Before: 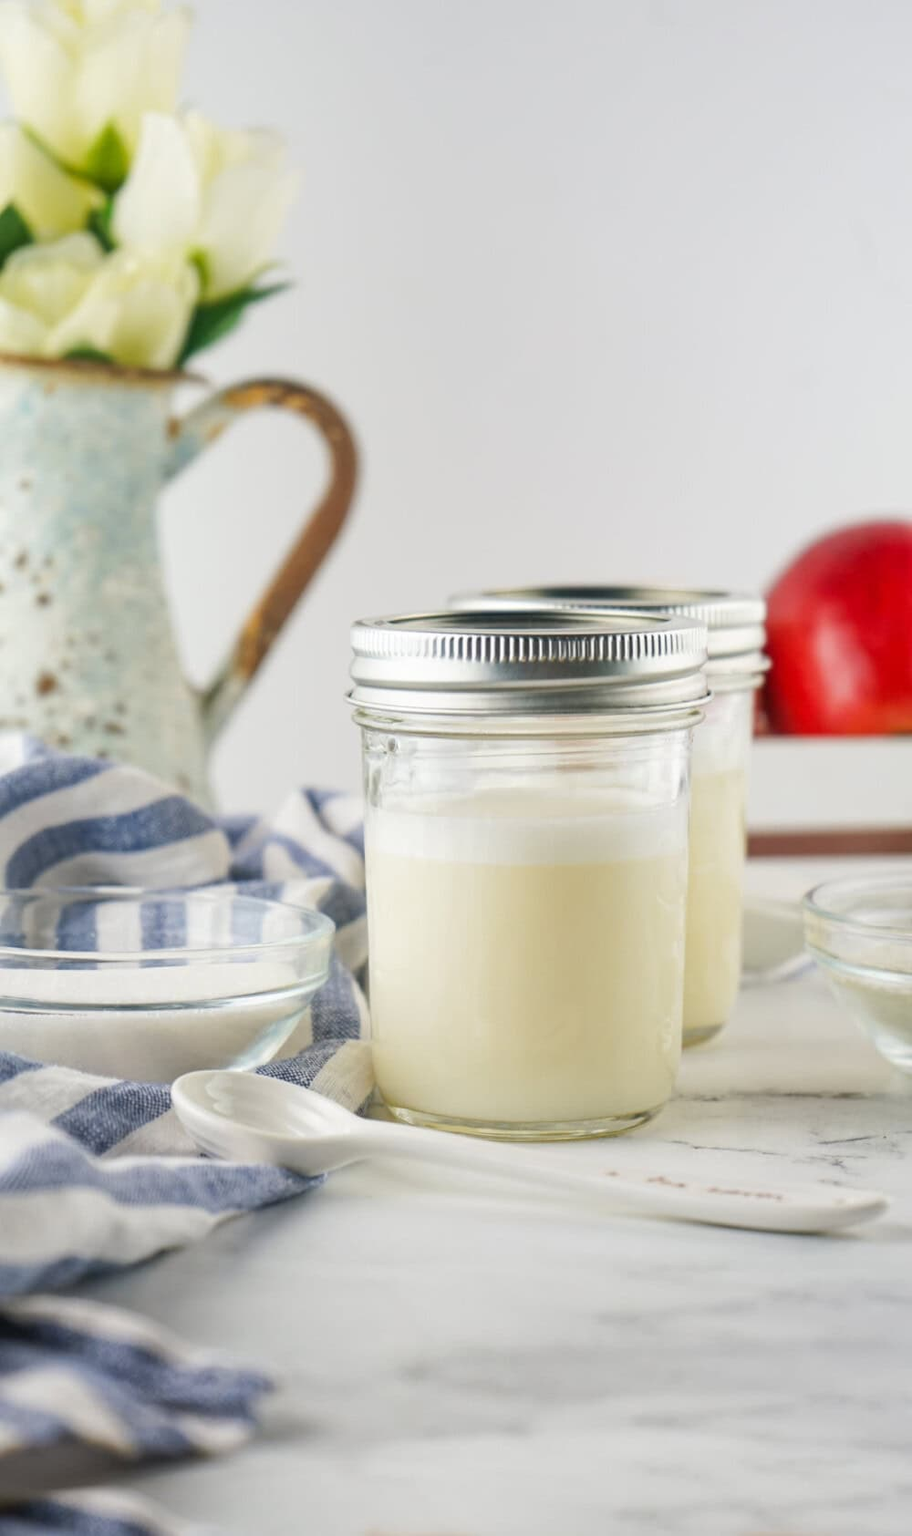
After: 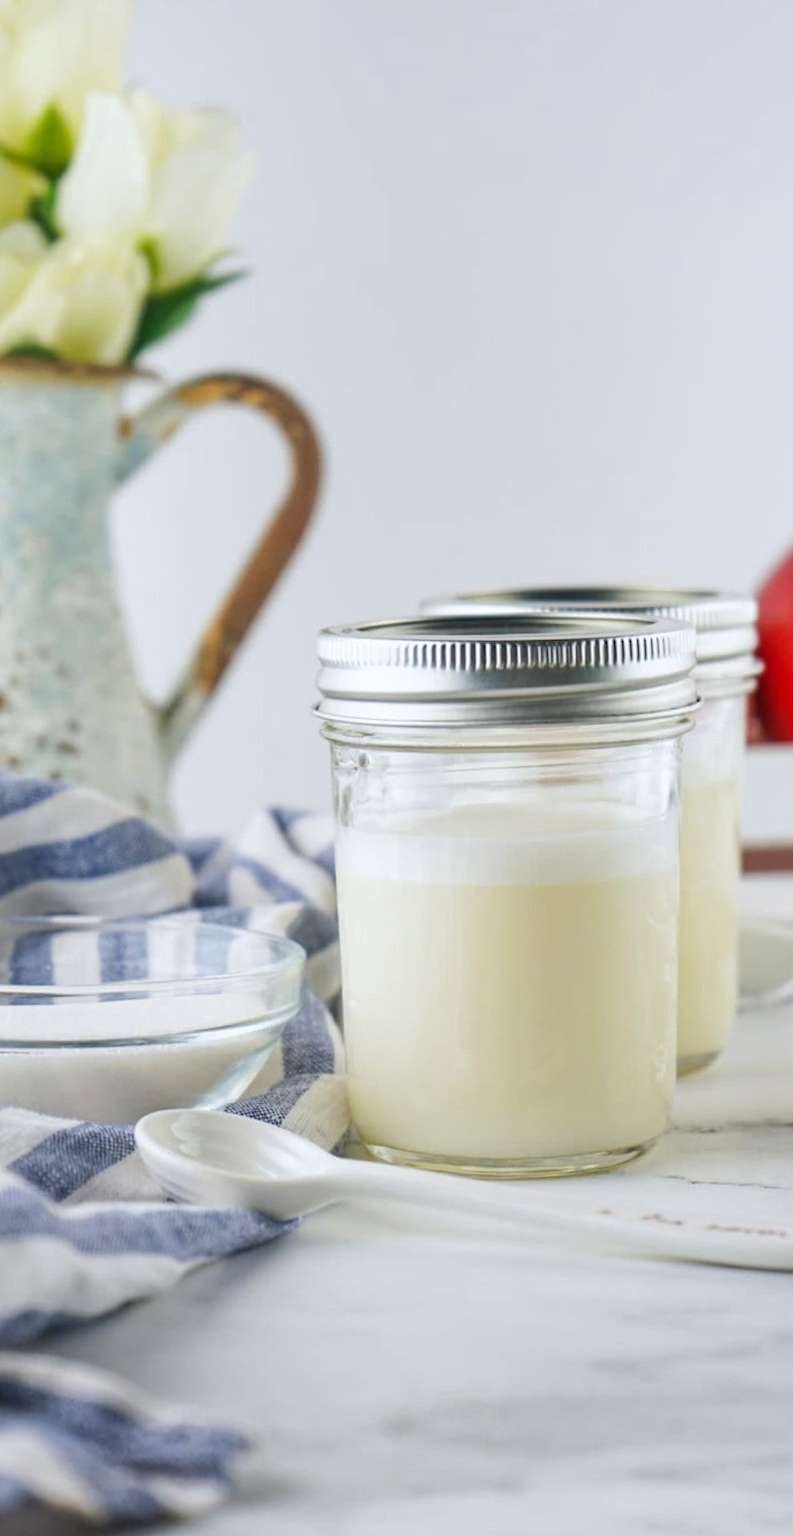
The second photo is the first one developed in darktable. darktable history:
crop and rotate: angle 1°, left 4.281%, top 0.642%, right 11.383%, bottom 2.486%
white balance: red 0.976, blue 1.04
